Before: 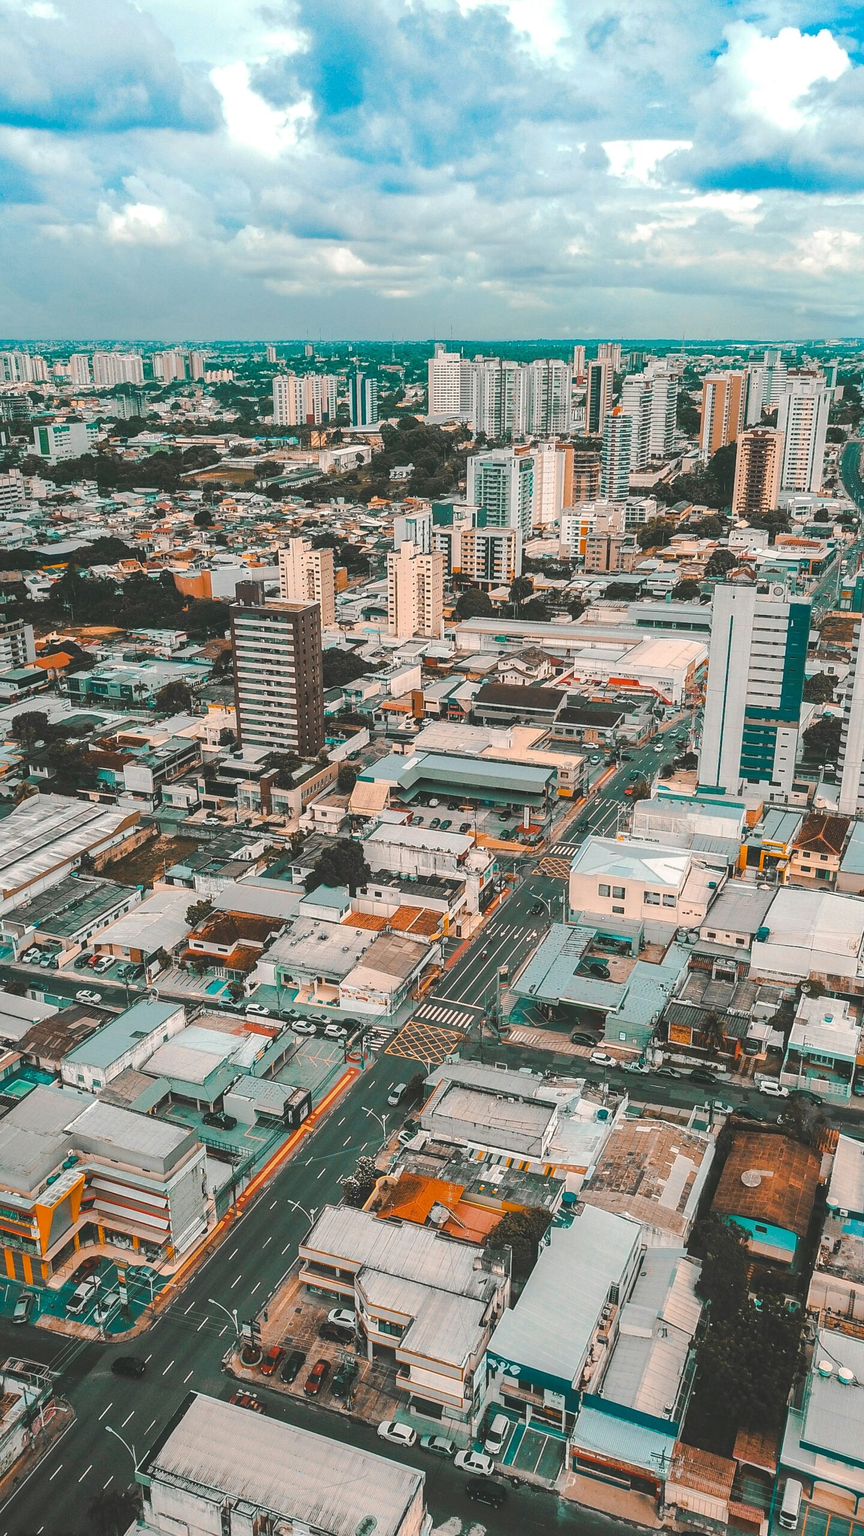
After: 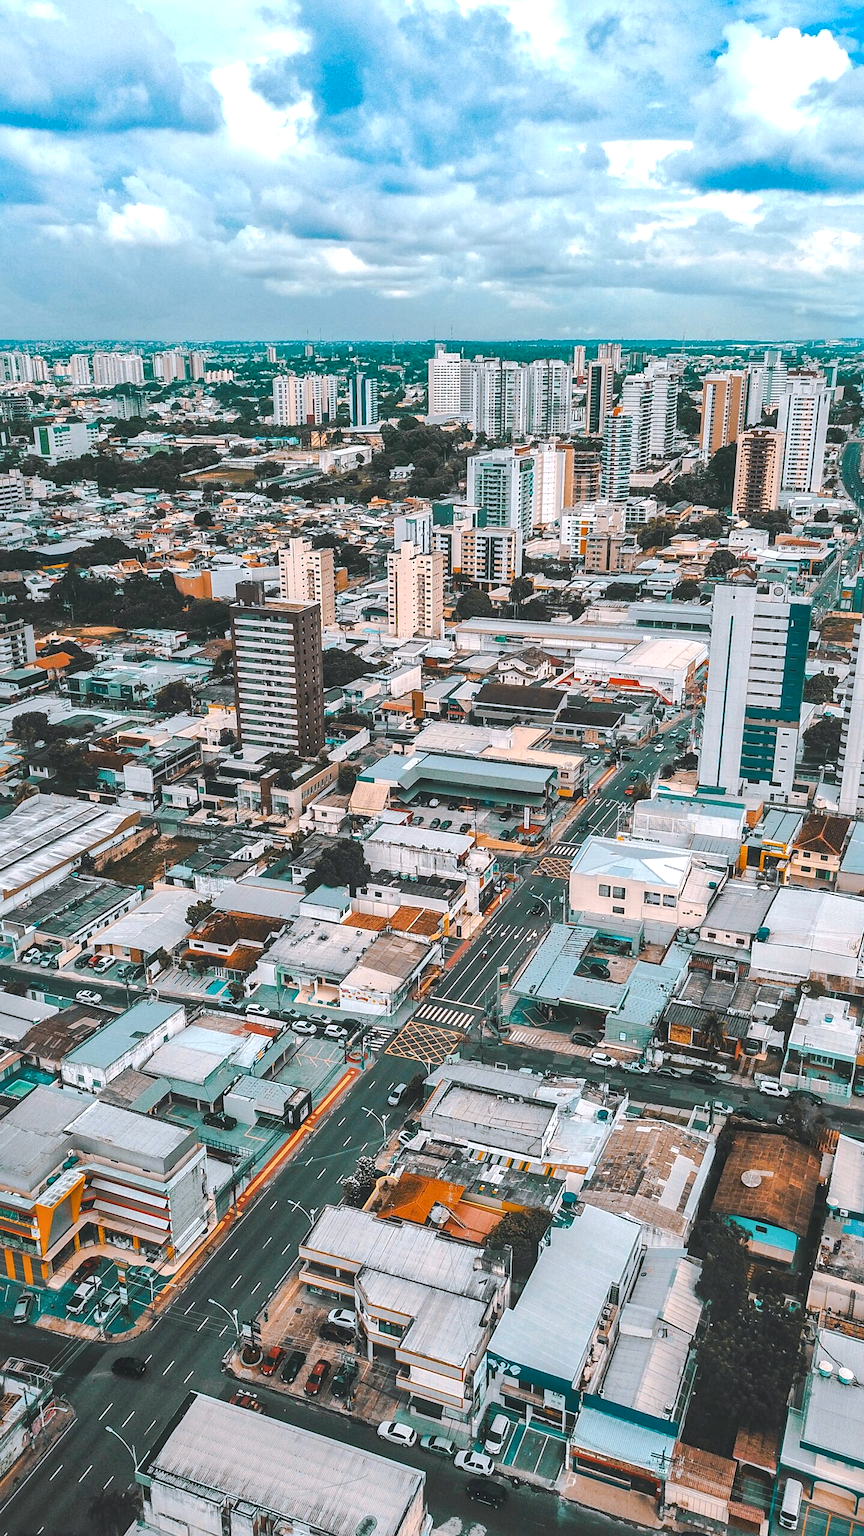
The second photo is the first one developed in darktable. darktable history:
exposure: exposure 0.161 EV, compensate highlight preservation false
white balance: red 0.954, blue 1.079
tone equalizer: -7 EV 0.13 EV, smoothing diameter 25%, edges refinement/feathering 10, preserve details guided filter
local contrast: mode bilateral grid, contrast 20, coarseness 50, detail 148%, midtone range 0.2
